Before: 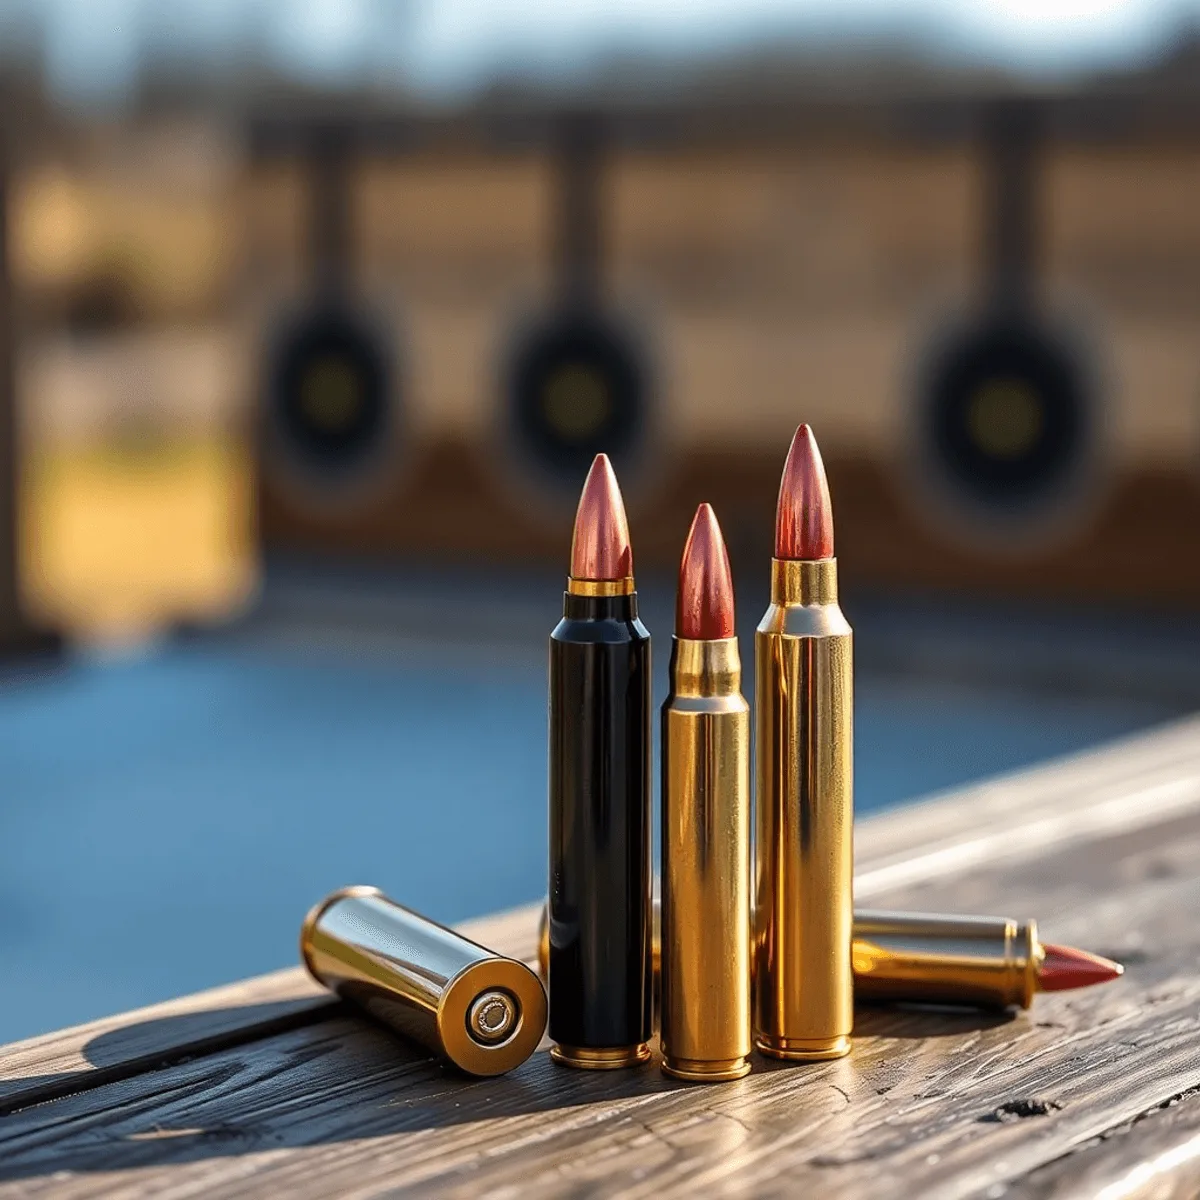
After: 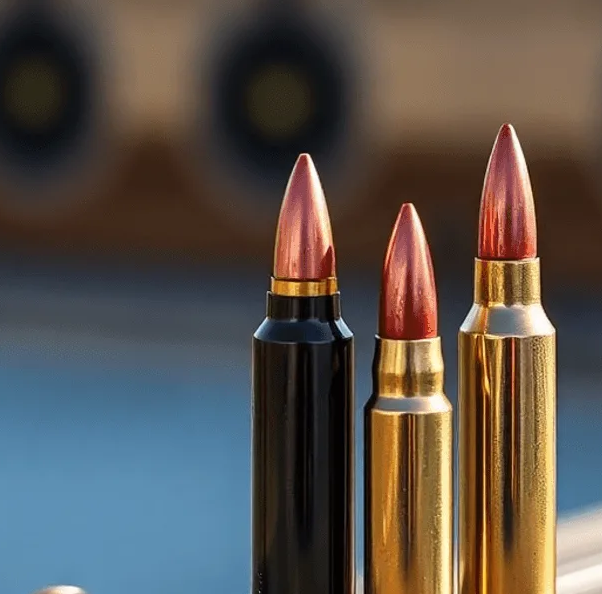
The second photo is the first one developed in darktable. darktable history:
crop: left 24.805%, top 25.043%, right 24.955%, bottom 25.438%
